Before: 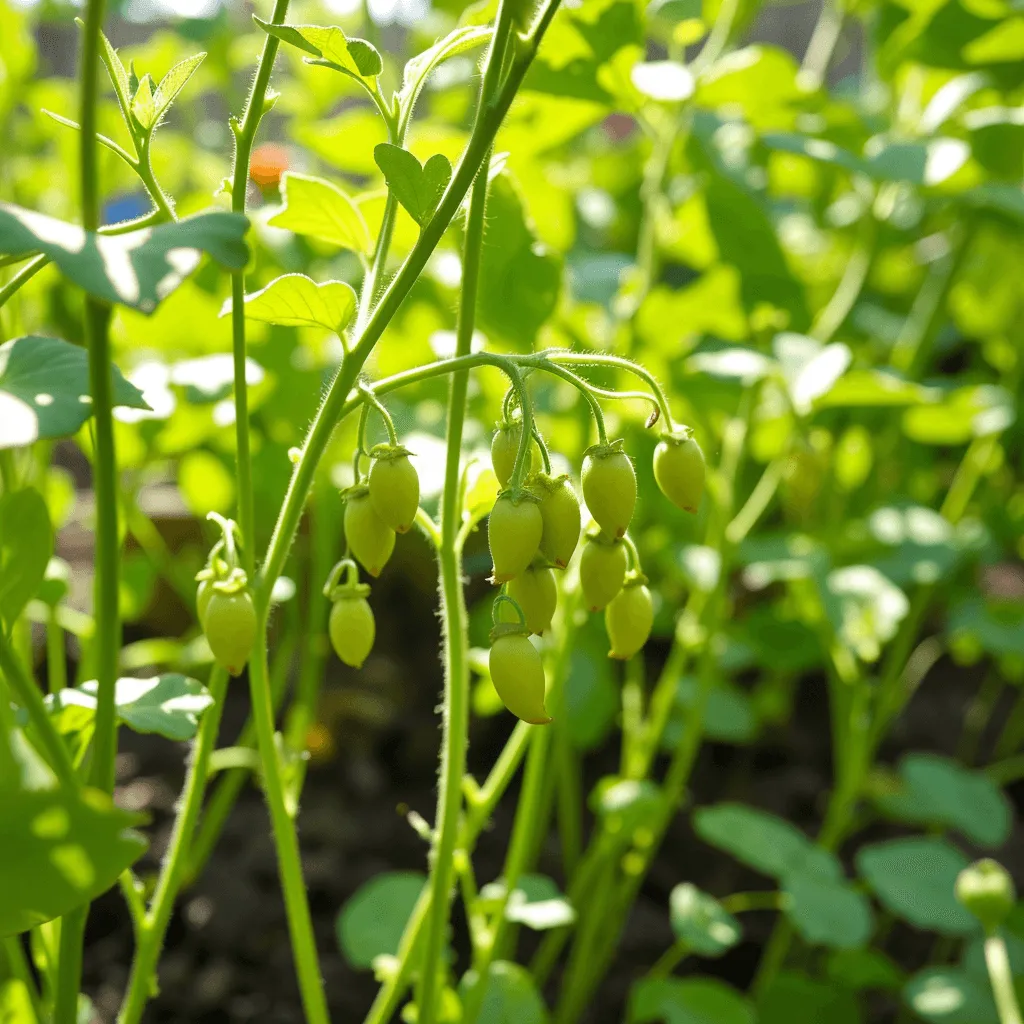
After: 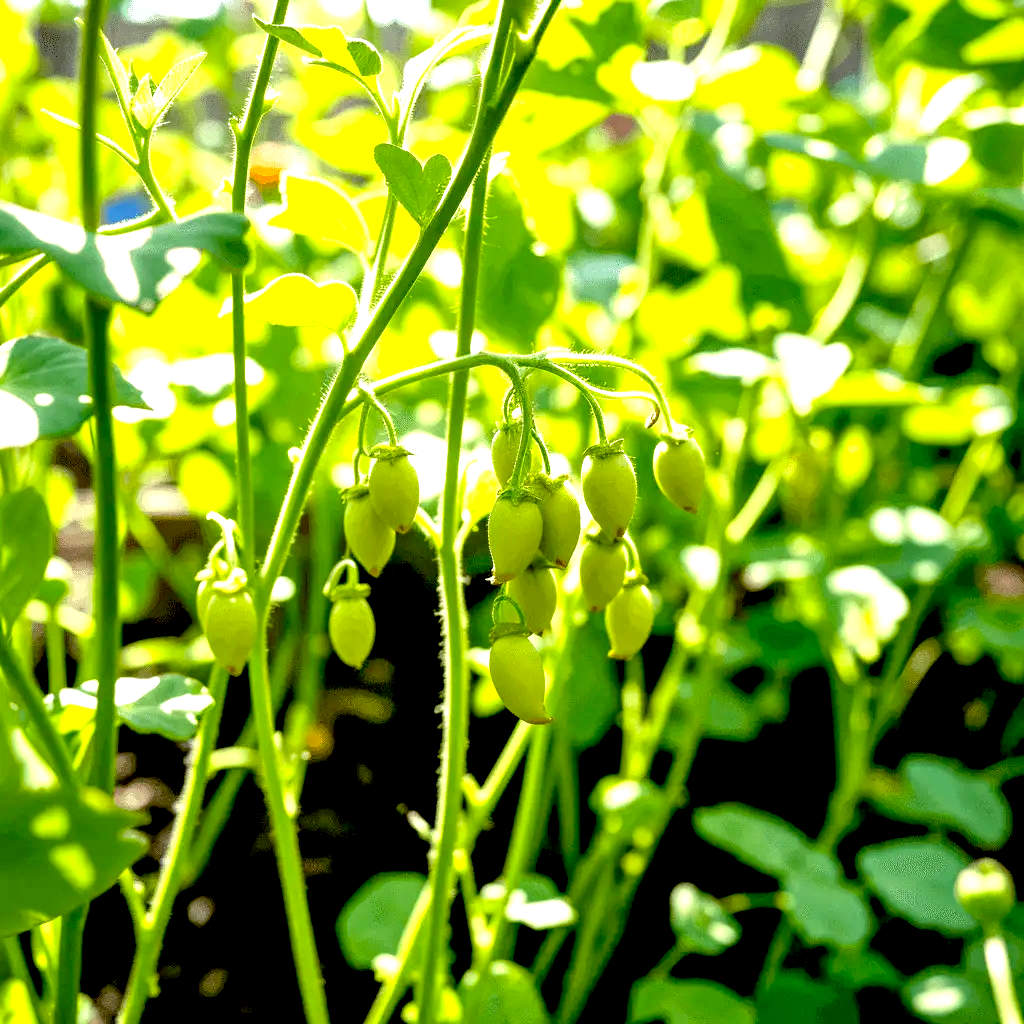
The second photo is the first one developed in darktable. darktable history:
local contrast: highlights 59%, detail 145%
exposure: black level correction 0.035, exposure 0.9 EV, compensate highlight preservation false
